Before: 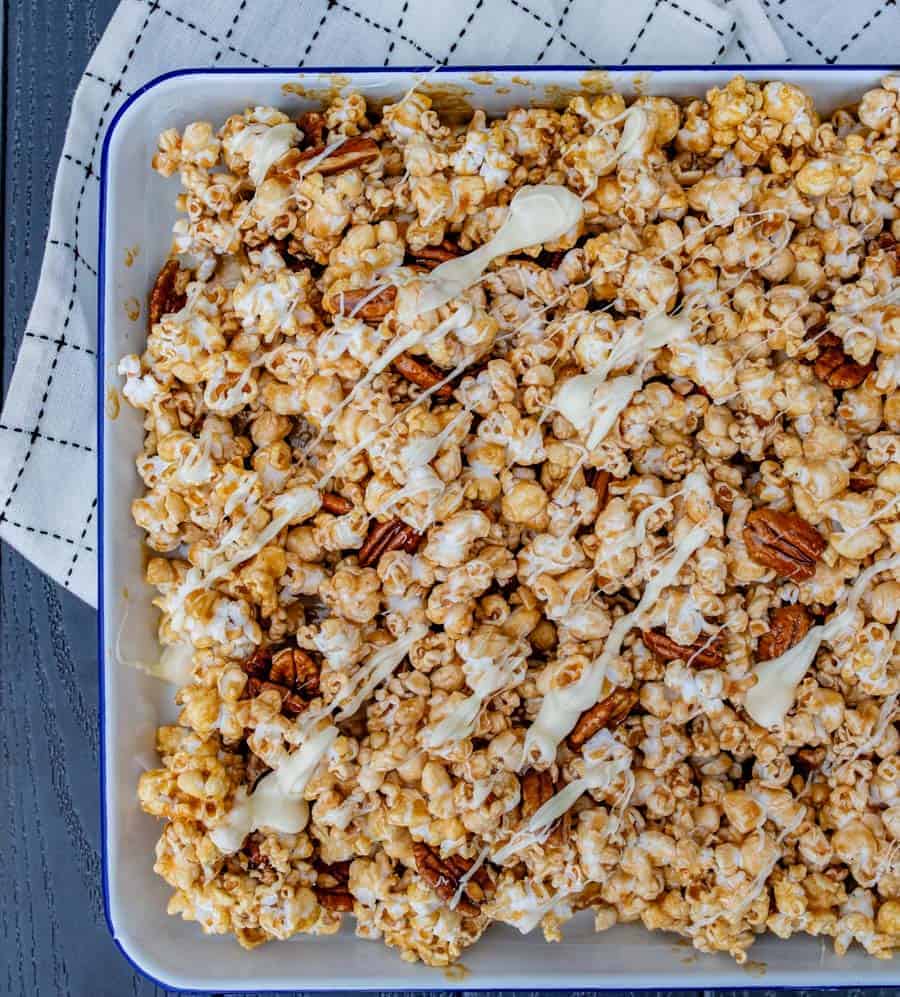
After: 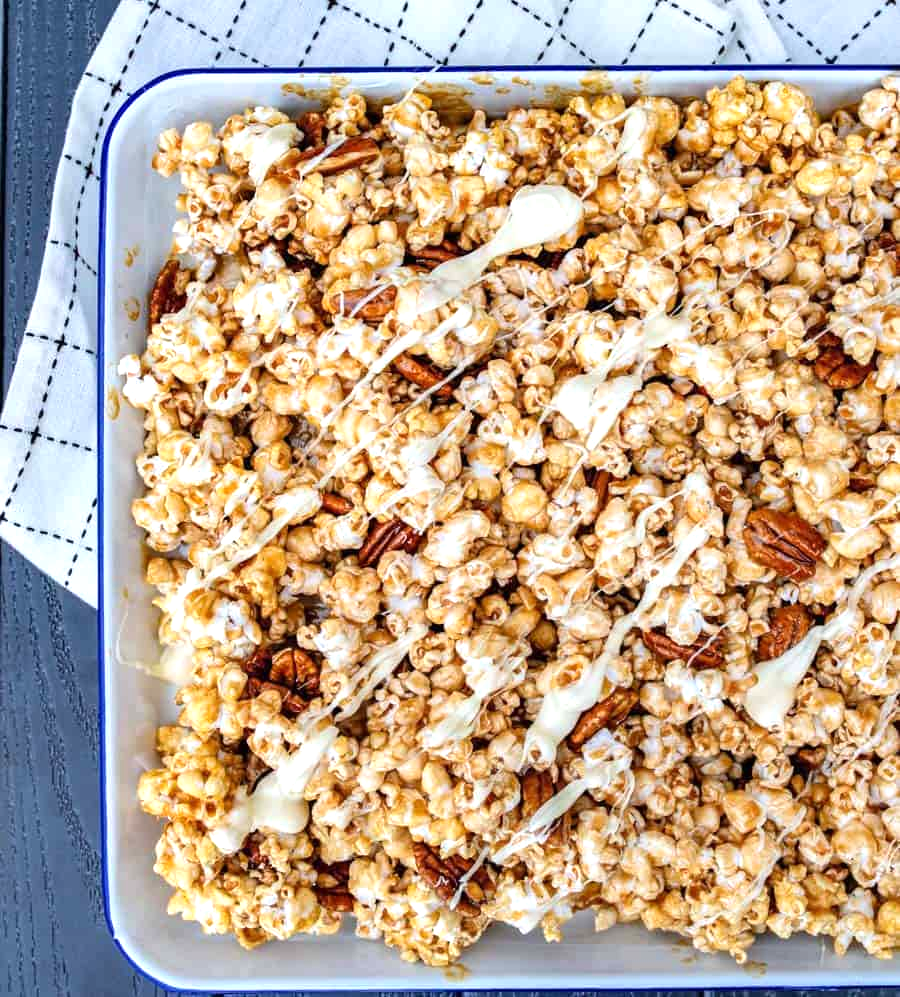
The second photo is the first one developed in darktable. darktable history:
base curve: curves: ch0 [(0, 0) (0.989, 0.992)], preserve colors none
tone equalizer: -8 EV -0.713 EV, -7 EV -0.673 EV, -6 EV -0.573 EV, -5 EV -0.408 EV, -3 EV 0.395 EV, -2 EV 0.6 EV, -1 EV 0.696 EV, +0 EV 0.719 EV, smoothing diameter 24.81%, edges refinement/feathering 11.85, preserve details guided filter
exposure: compensate exposure bias true, compensate highlight preservation false
